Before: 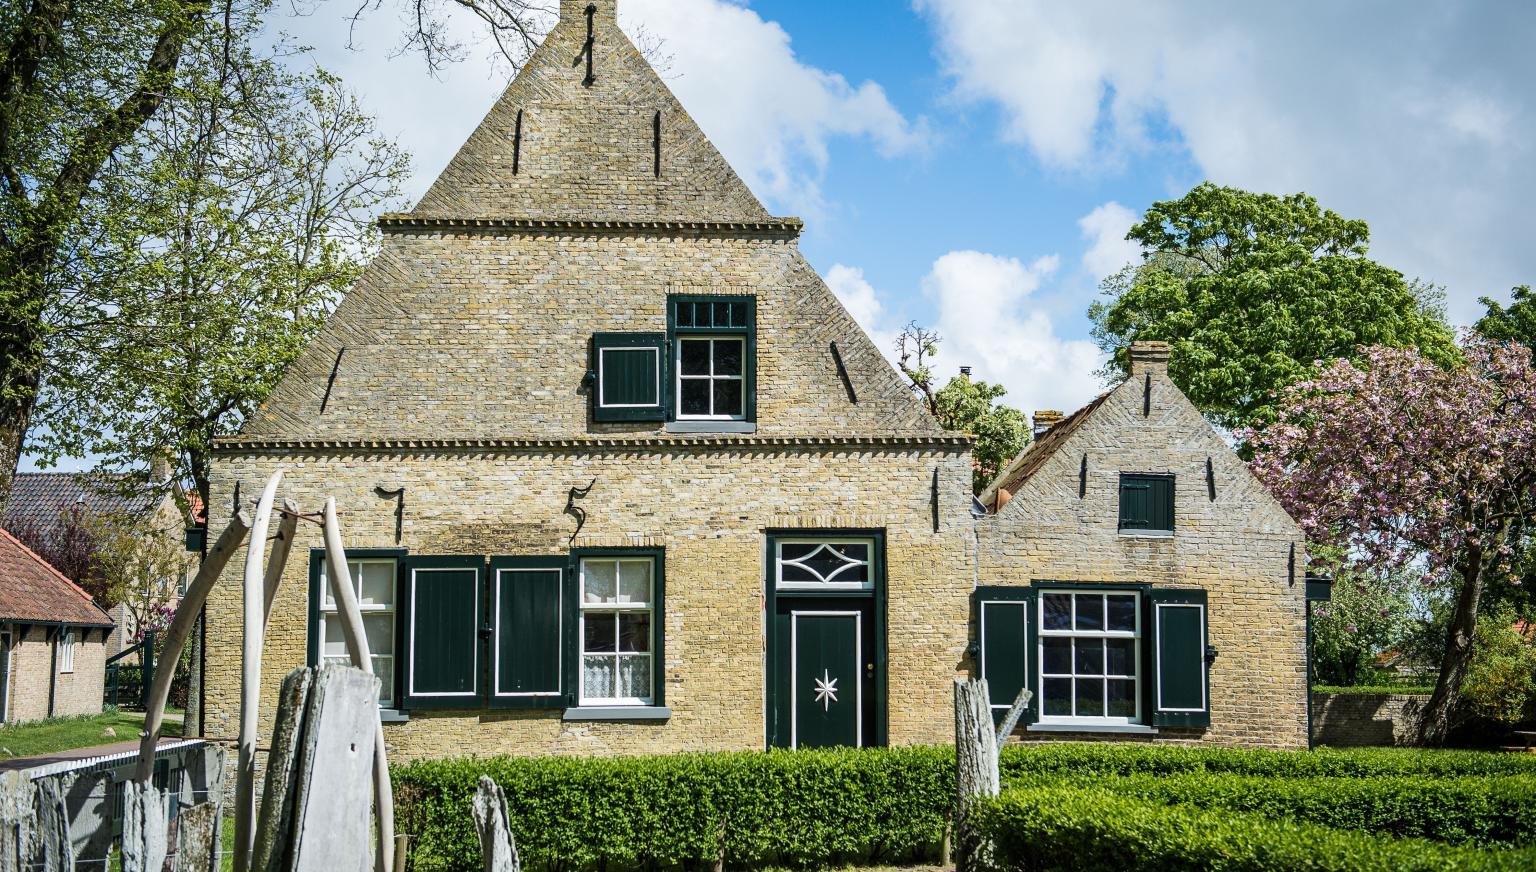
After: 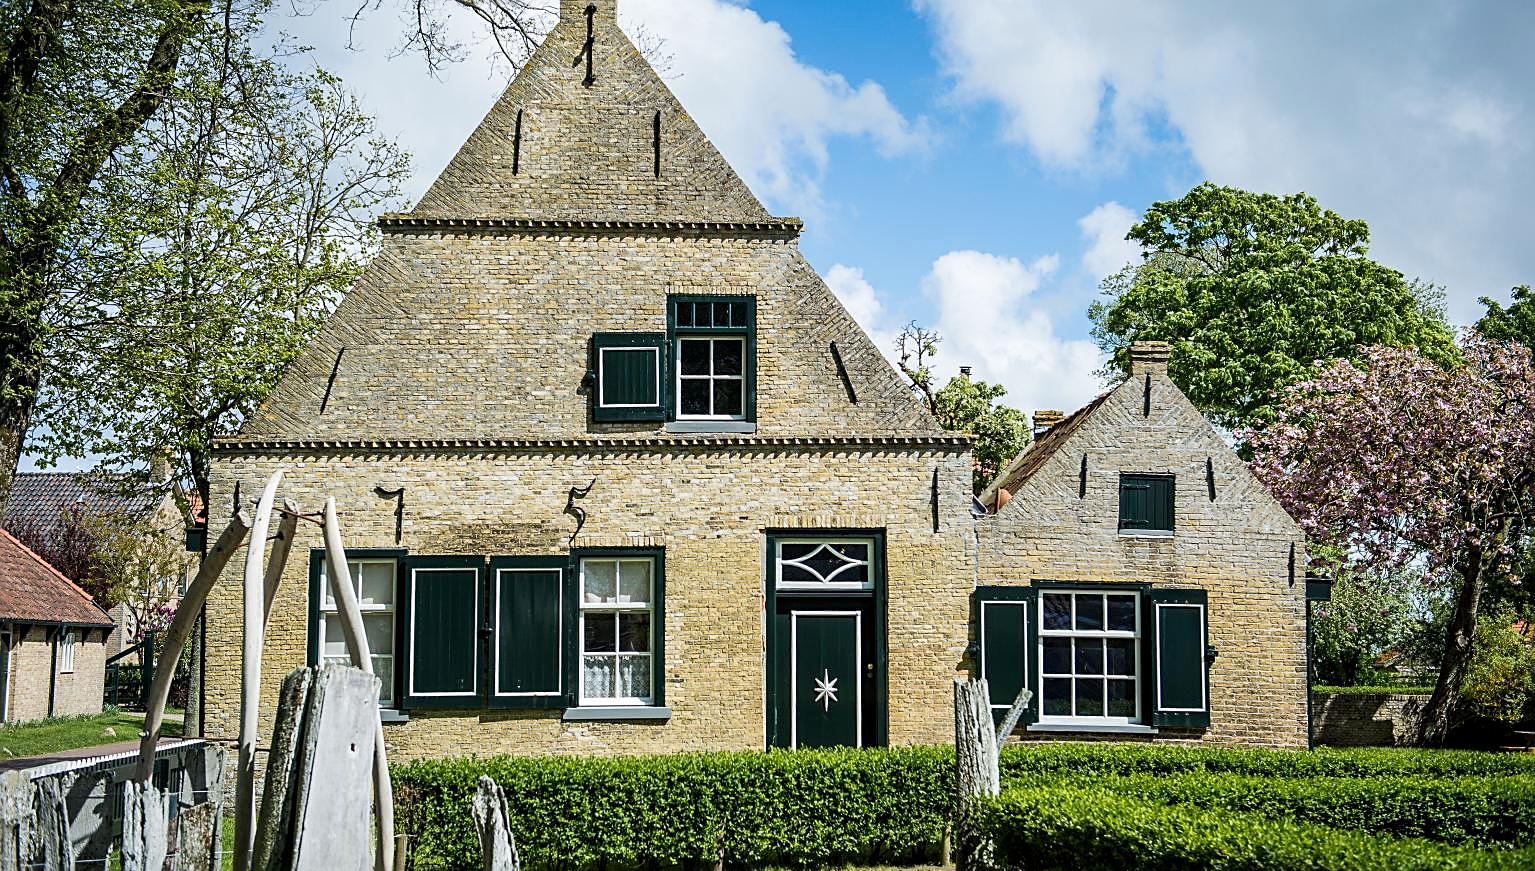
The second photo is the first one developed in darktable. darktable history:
color balance: mode lift, gamma, gain (sRGB), lift [0.97, 1, 1, 1], gamma [1.03, 1, 1, 1]
sharpen: on, module defaults
